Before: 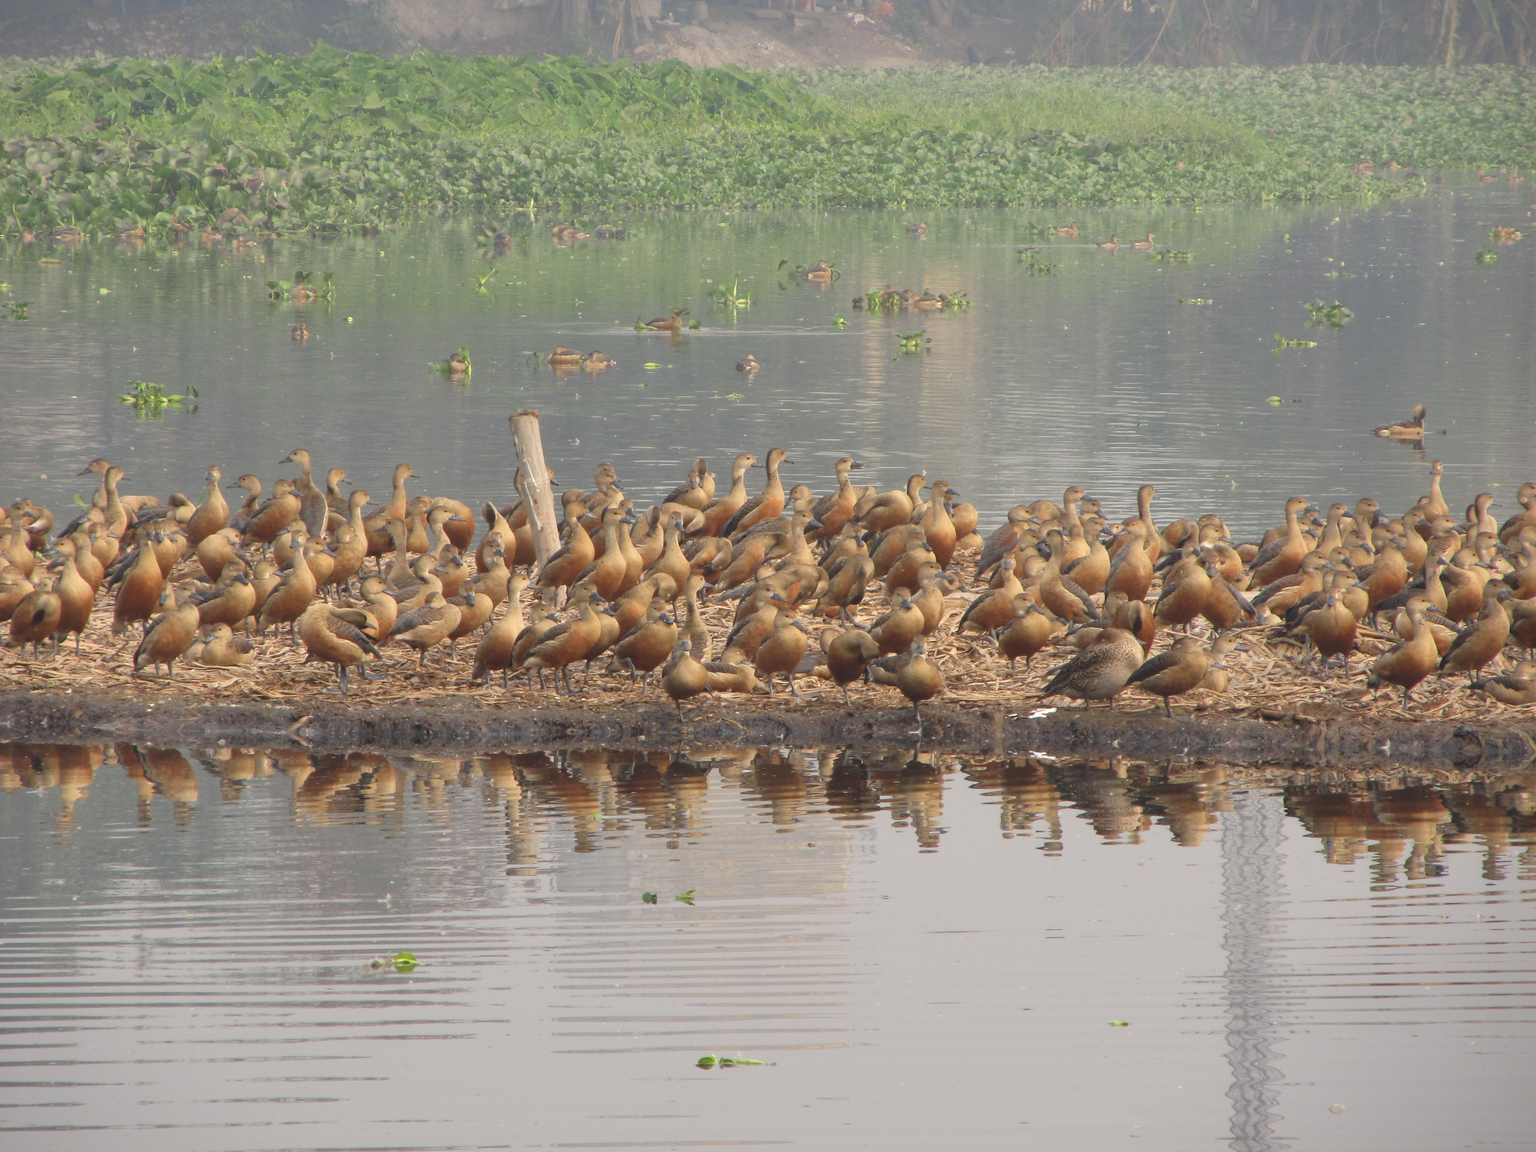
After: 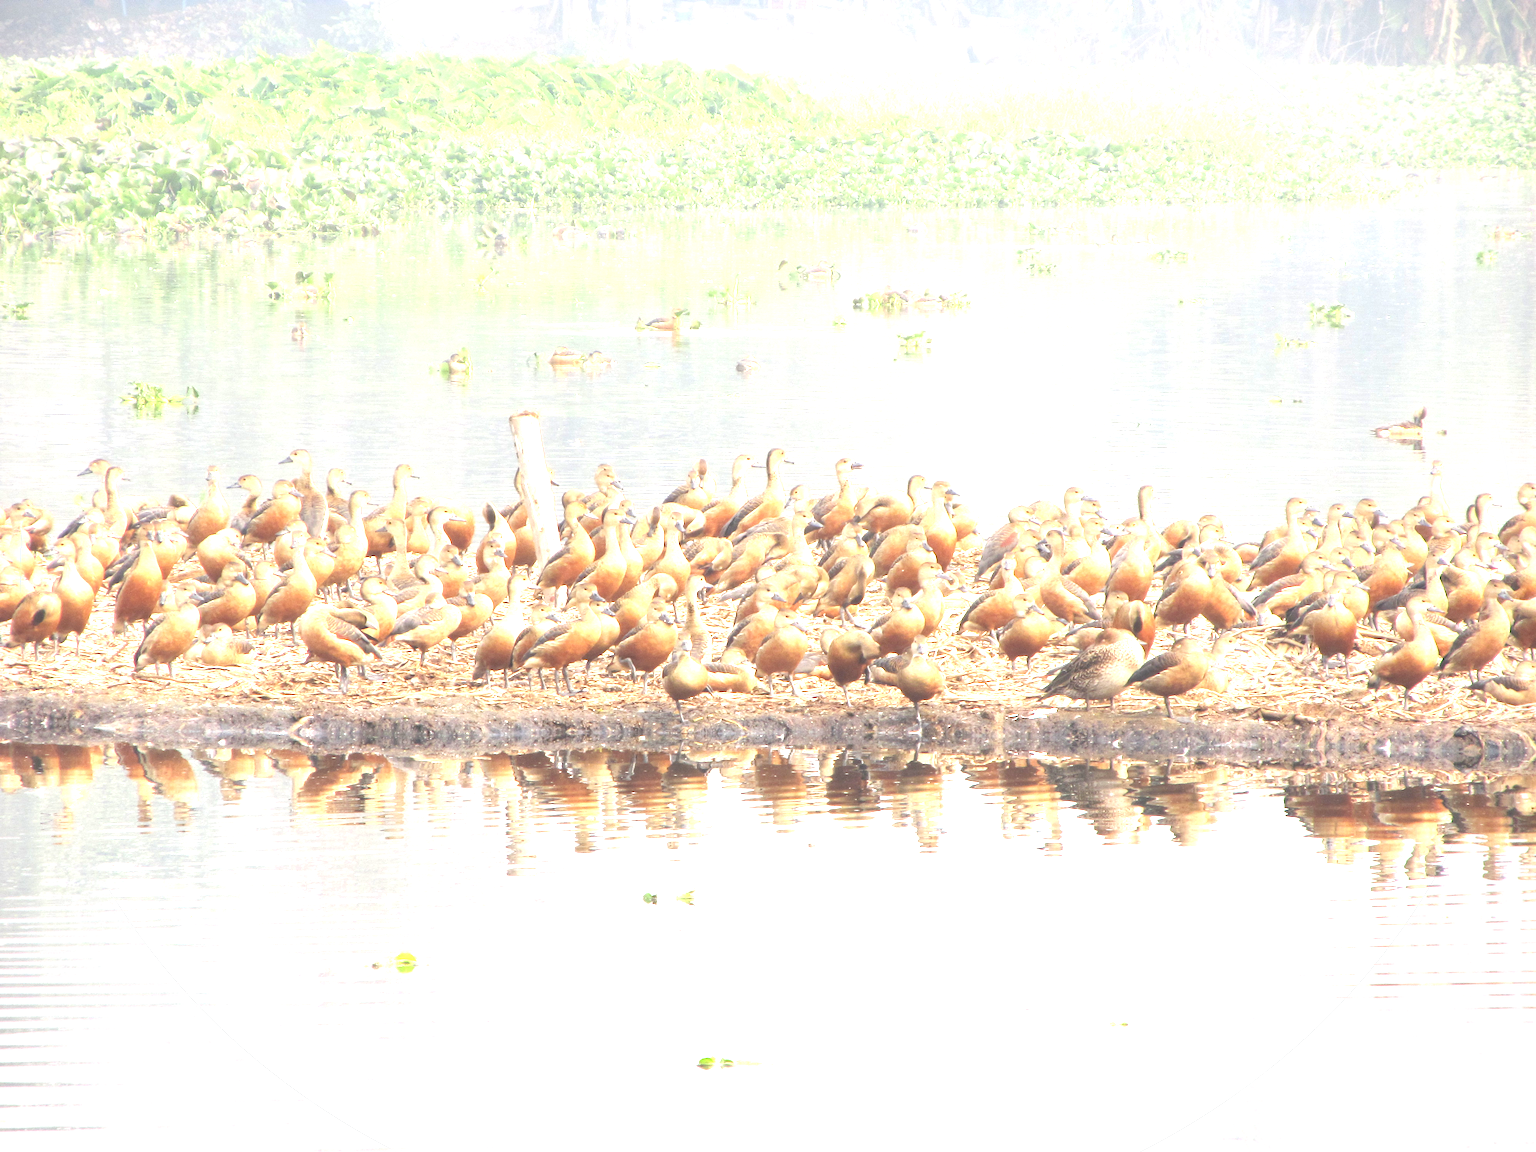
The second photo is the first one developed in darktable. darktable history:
exposure: black level correction 0, exposure 2.138 EV, compensate exposure bias true, compensate highlight preservation false
vignetting: fall-off start 97.28%, fall-off radius 79%, brightness -0.462, saturation -0.3, width/height ratio 1.114, dithering 8-bit output, unbound false
